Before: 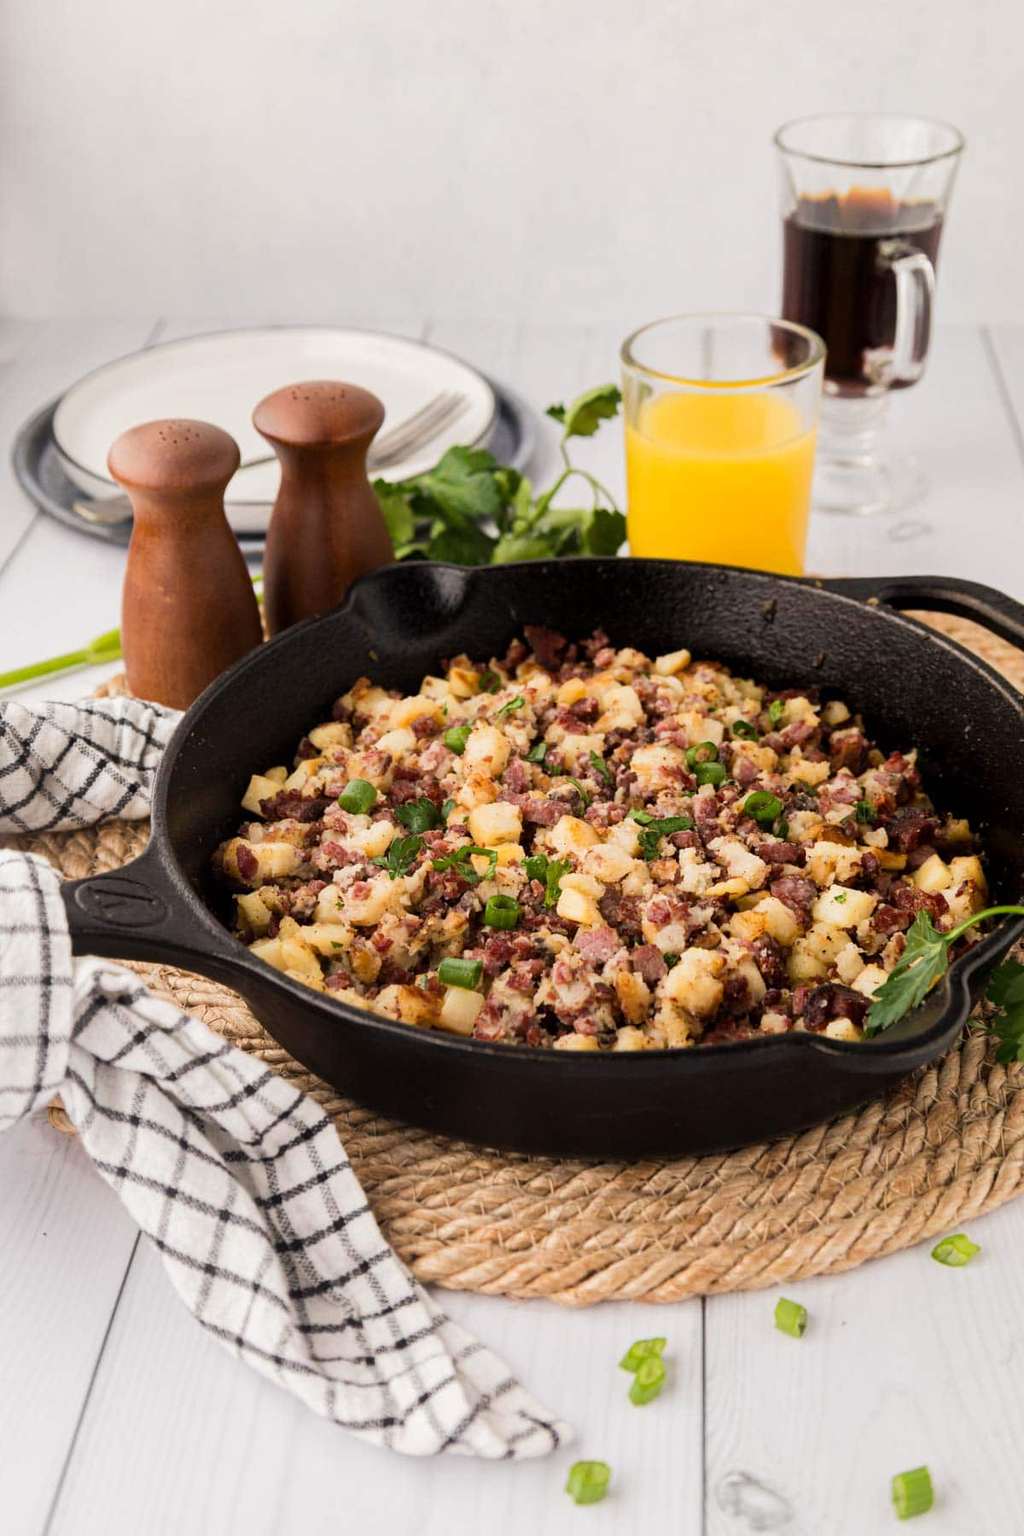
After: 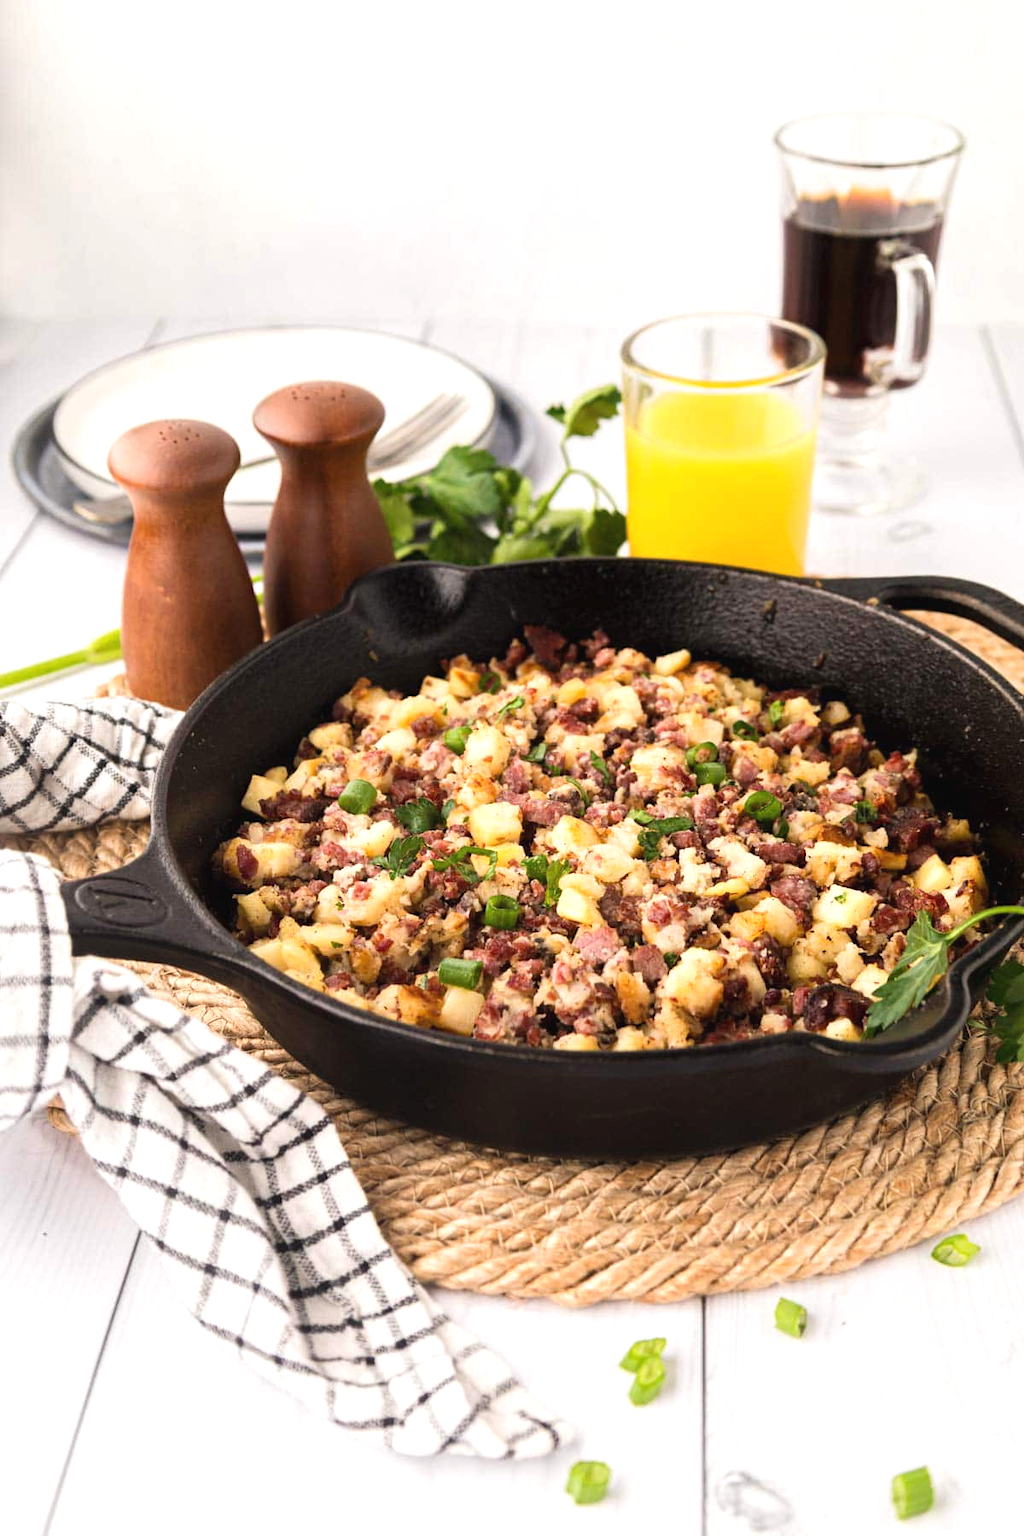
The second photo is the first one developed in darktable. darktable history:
exposure: black level correction -0.002, exposure 0.53 EV, compensate exposure bias true, compensate highlight preservation false
